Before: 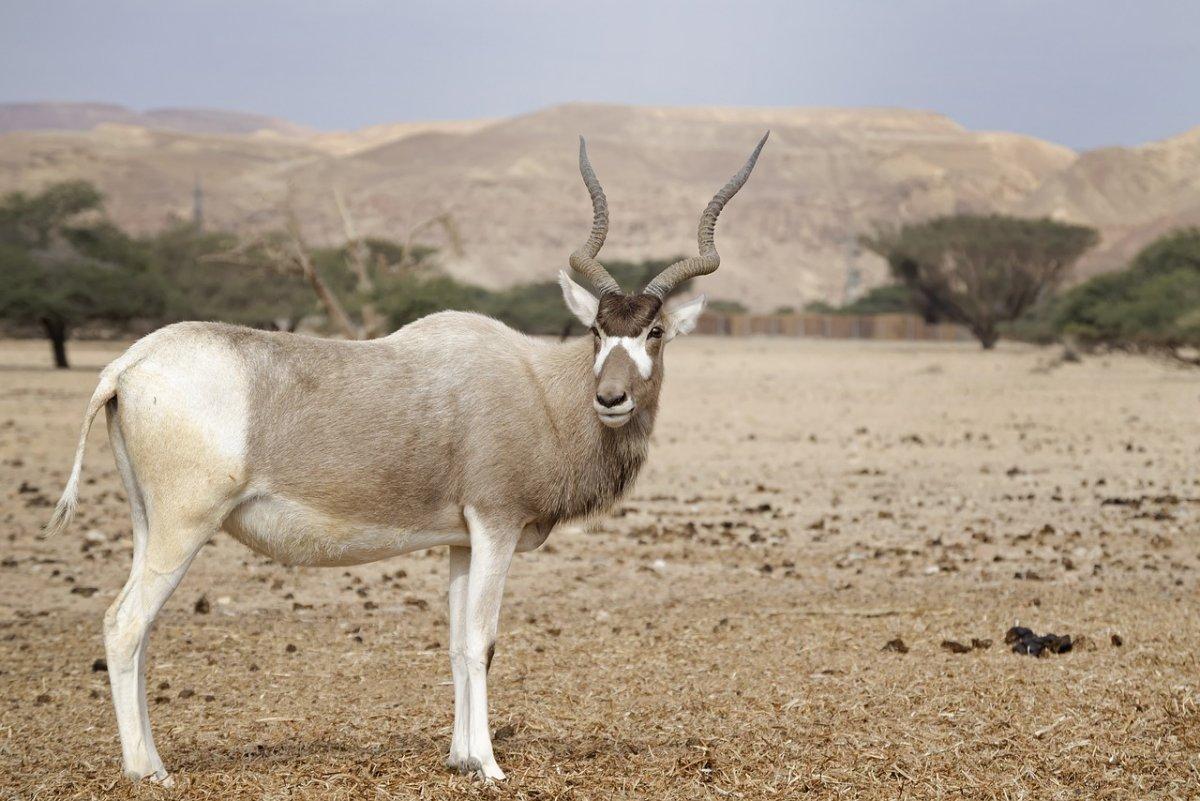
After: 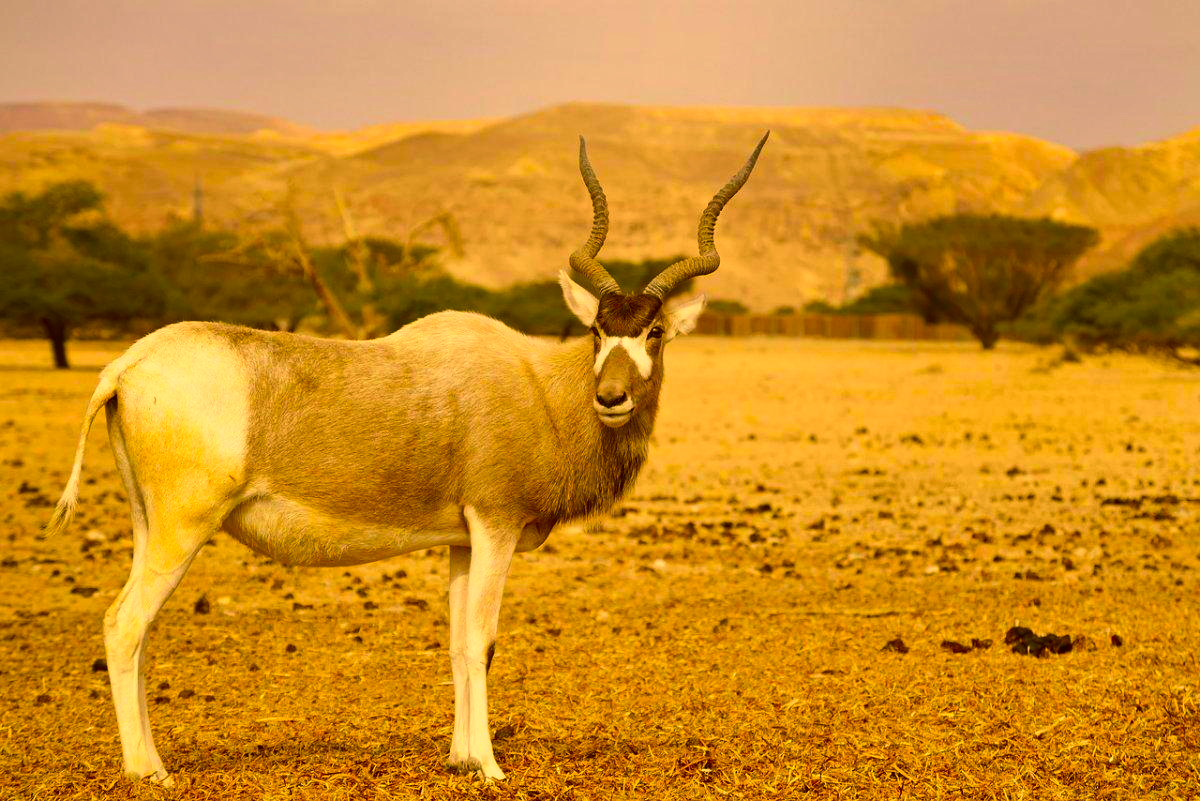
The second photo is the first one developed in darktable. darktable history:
contrast brightness saturation: contrast 0.152, brightness -0.009, saturation 0.102
color correction: highlights a* 10.55, highlights b* 30.62, shadows a* 2.71, shadows b* 16.96, saturation 1.76
shadows and highlights: low approximation 0.01, soften with gaussian
